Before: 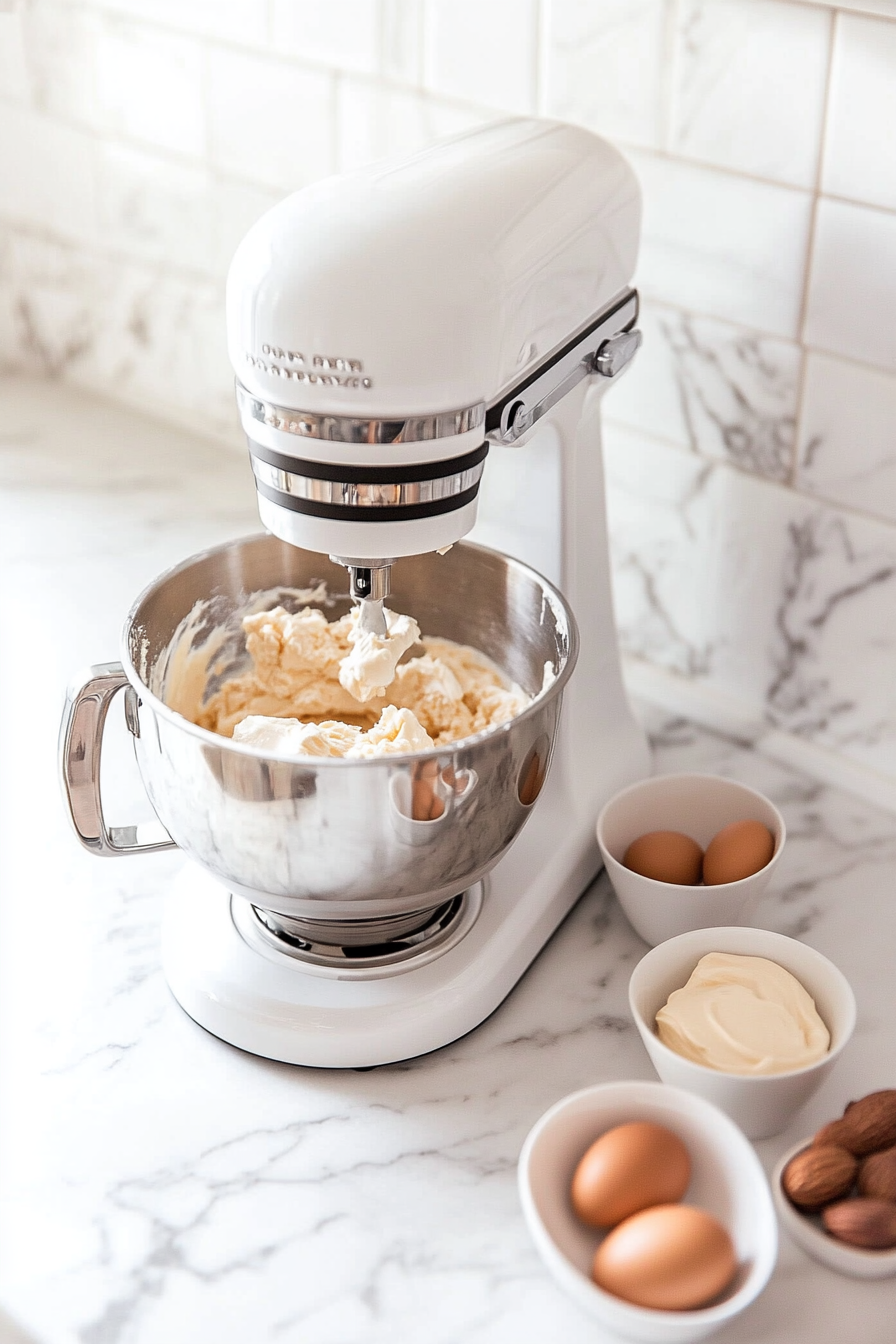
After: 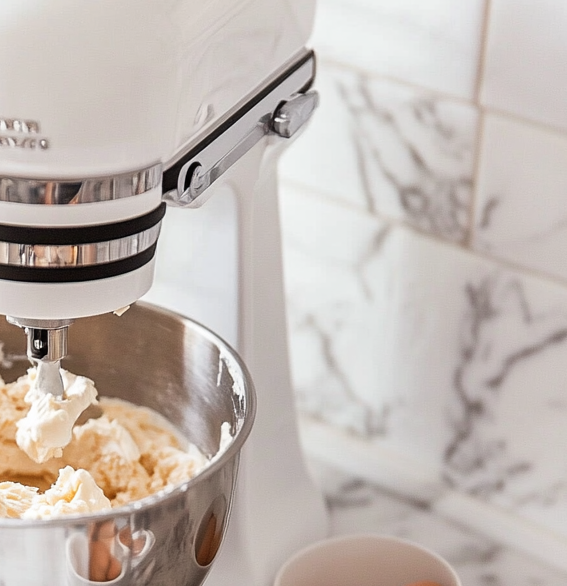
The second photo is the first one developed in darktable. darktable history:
crop: left 36.051%, top 17.821%, right 0.6%, bottom 38.542%
